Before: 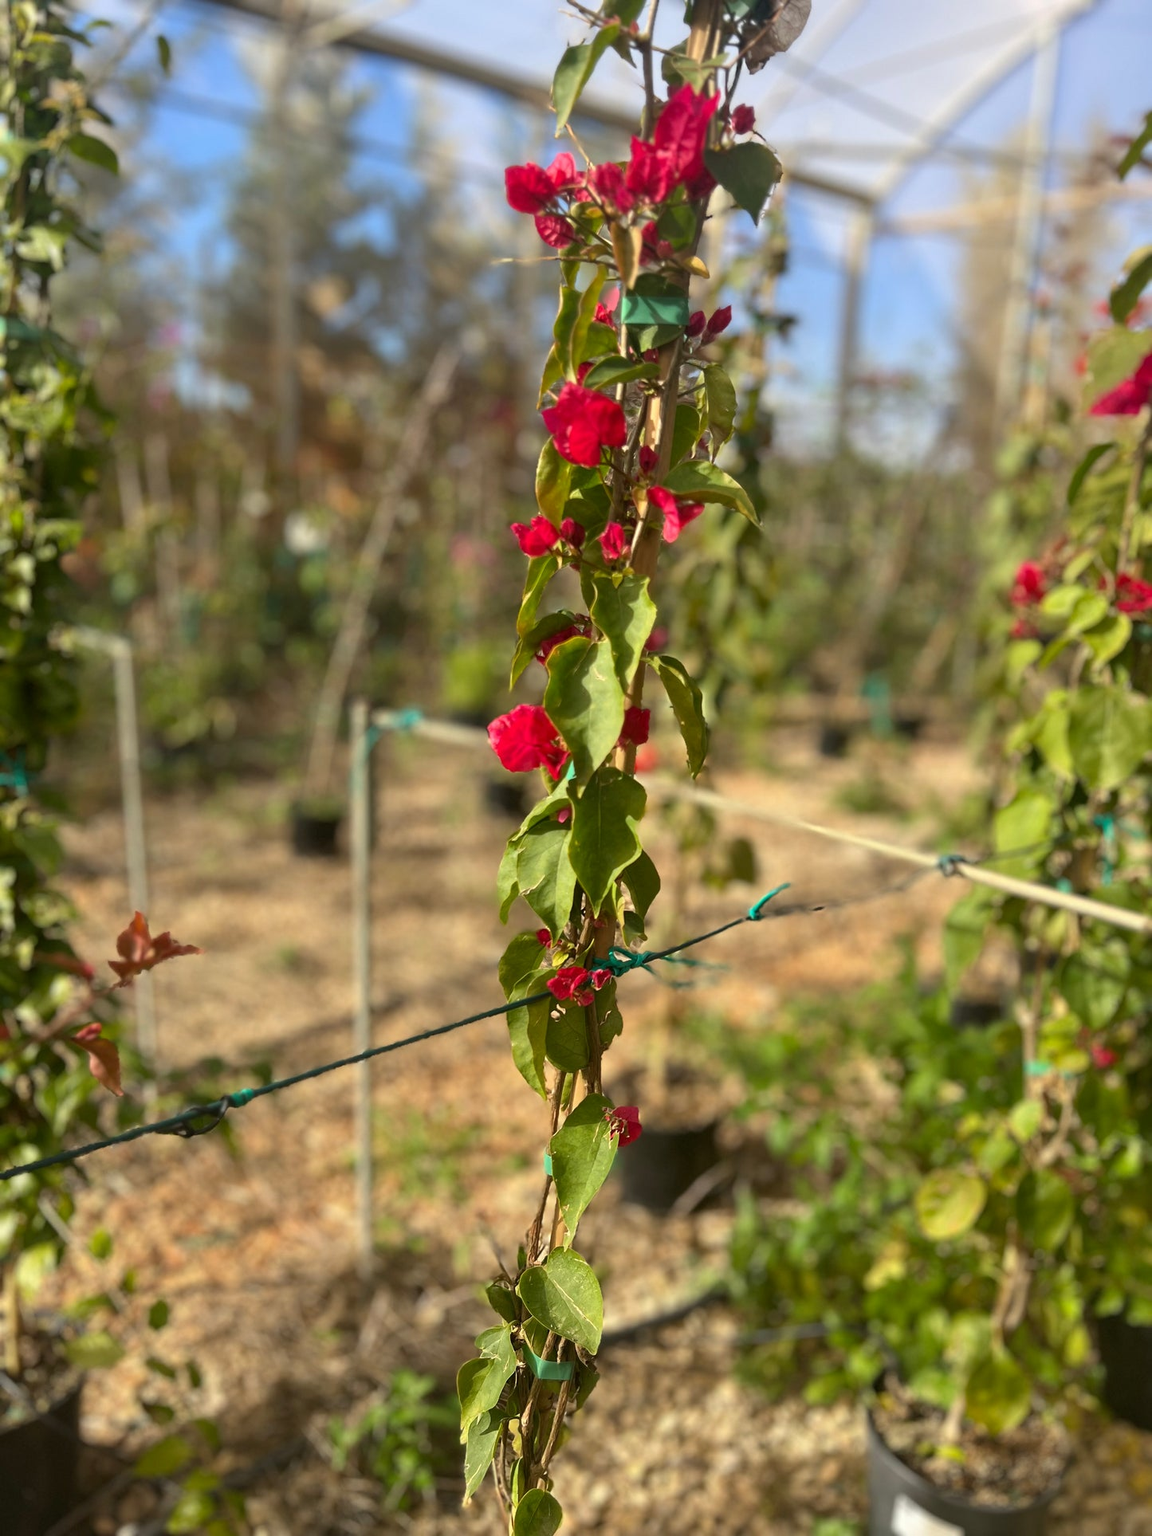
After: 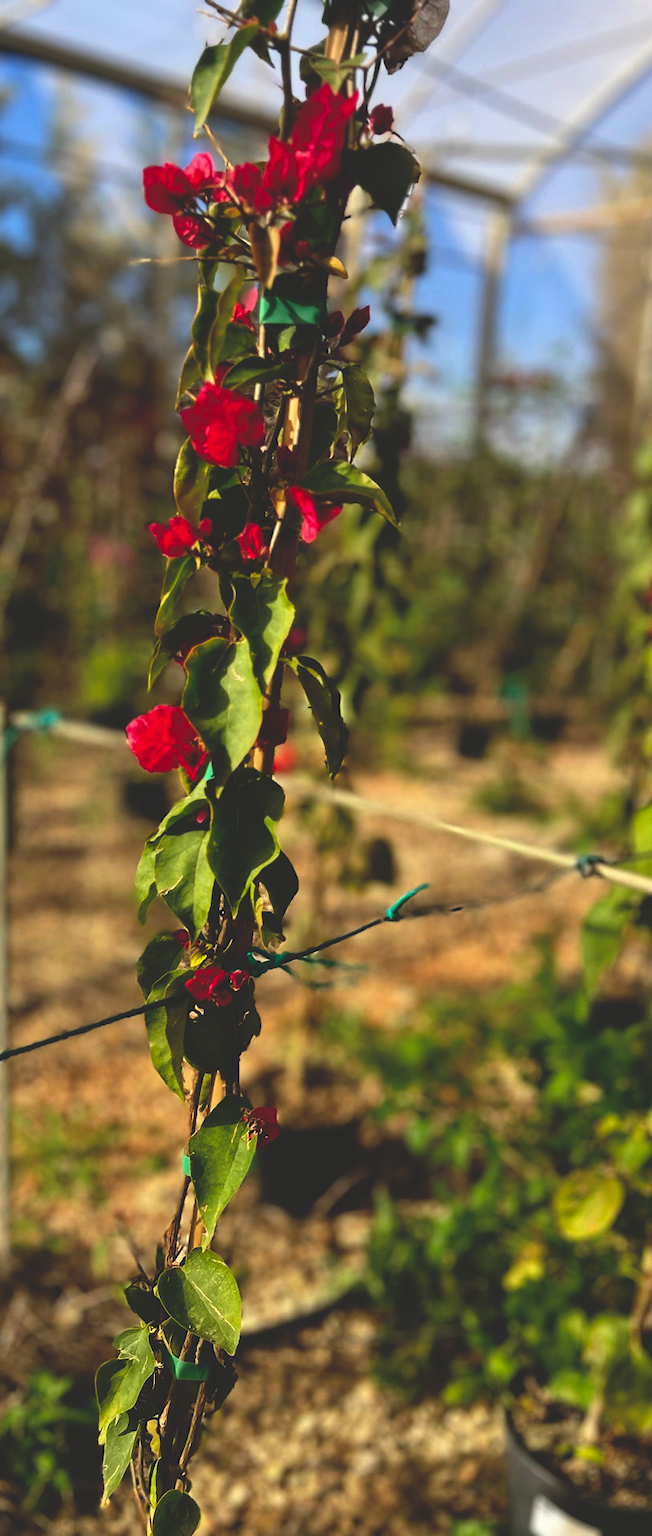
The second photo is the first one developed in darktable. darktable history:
crop: left 31.458%, top 0%, right 11.876%
base curve: curves: ch0 [(0, 0.02) (0.083, 0.036) (1, 1)], preserve colors none
